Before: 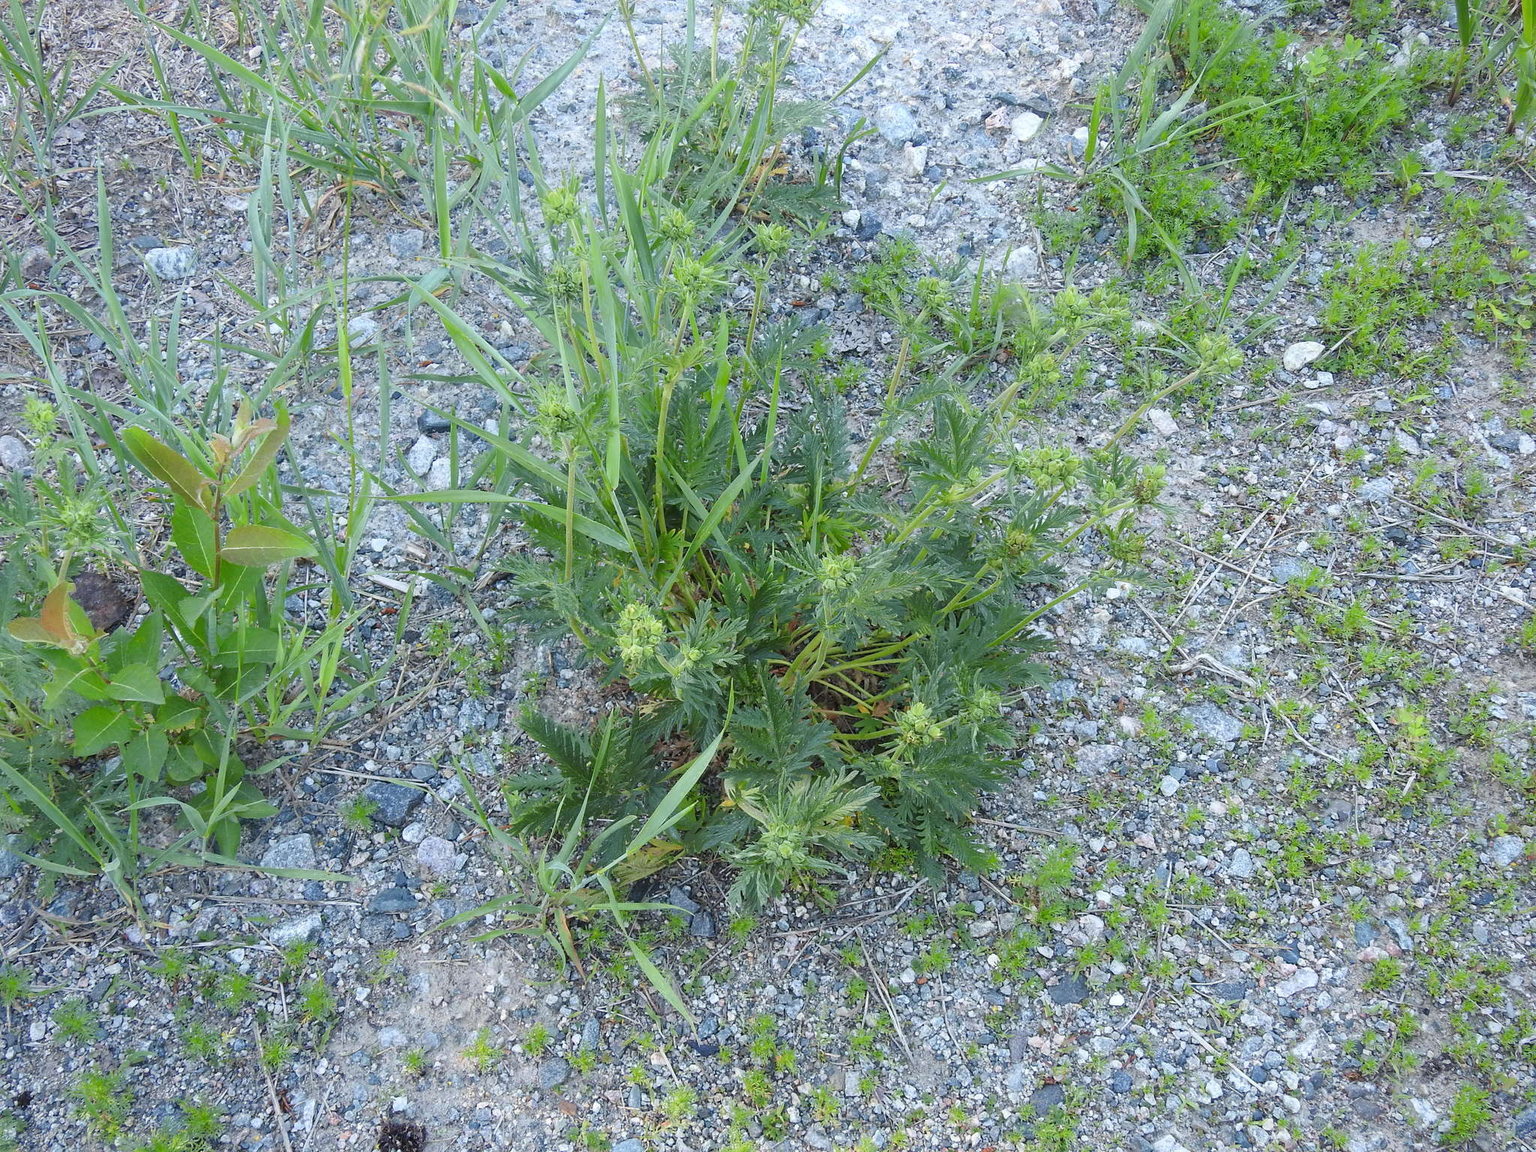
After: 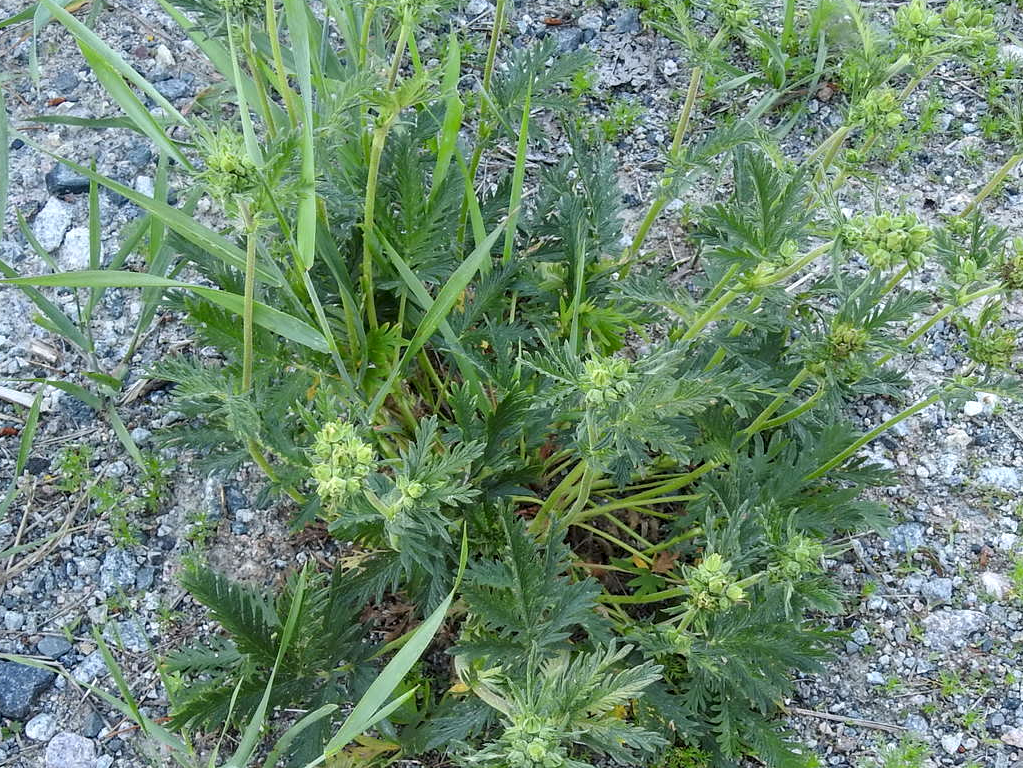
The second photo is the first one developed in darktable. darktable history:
crop: left 25%, top 25%, right 25%, bottom 25%
local contrast: highlights 25%, shadows 75%, midtone range 0.75
